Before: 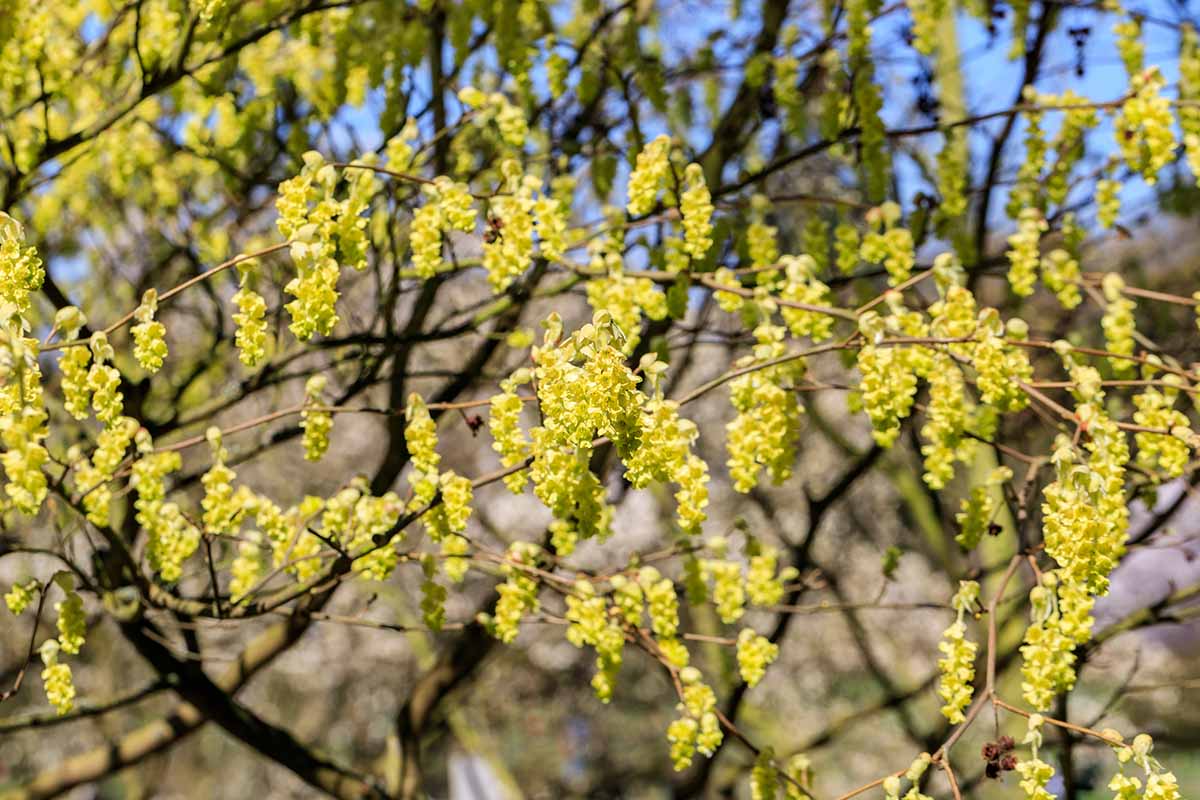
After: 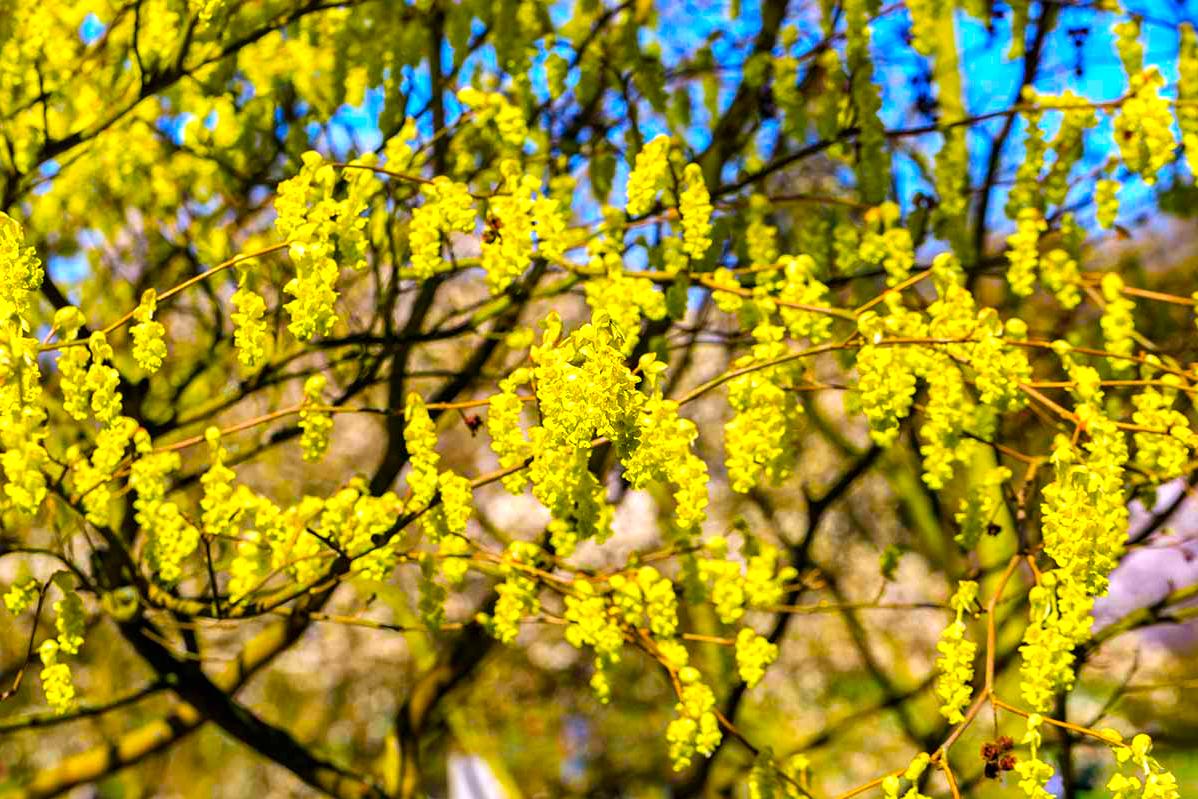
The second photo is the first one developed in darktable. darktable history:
crop and rotate: left 0.126%
color balance rgb: linear chroma grading › global chroma 25%, perceptual saturation grading › global saturation 40%, perceptual brilliance grading › global brilliance 30%, global vibrance 40%
exposure: exposure -0.492 EV, compensate highlight preservation false
